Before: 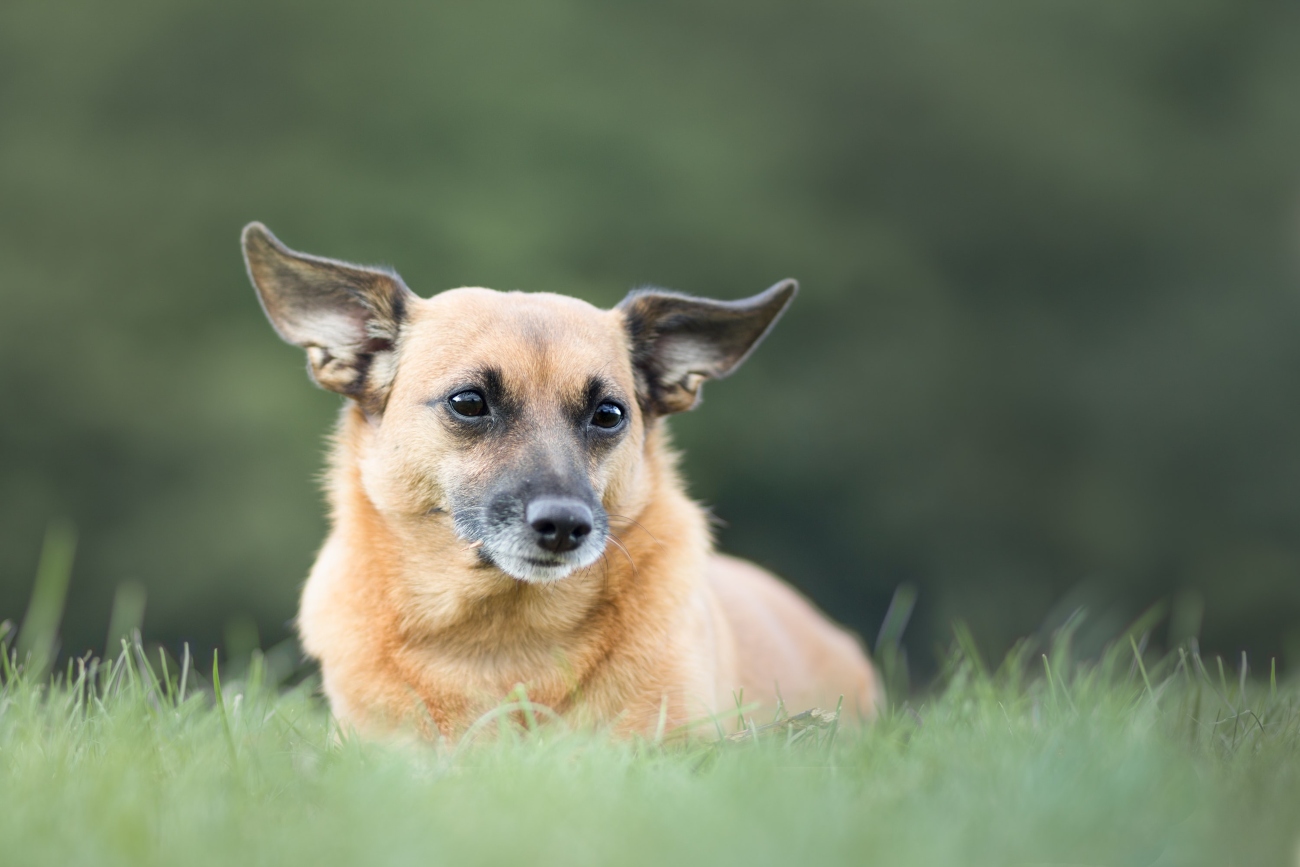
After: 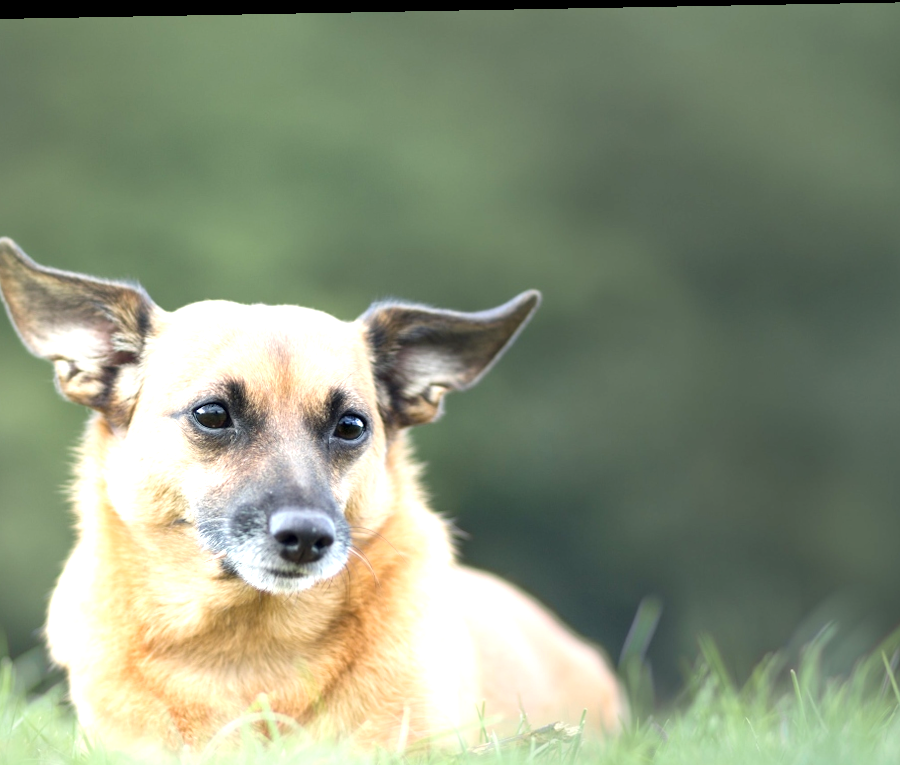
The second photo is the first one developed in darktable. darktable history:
crop: left 18.479%, right 12.2%, bottom 13.971%
rotate and perspective: lens shift (horizontal) -0.055, automatic cropping off
exposure: exposure 0.785 EV, compensate highlight preservation false
